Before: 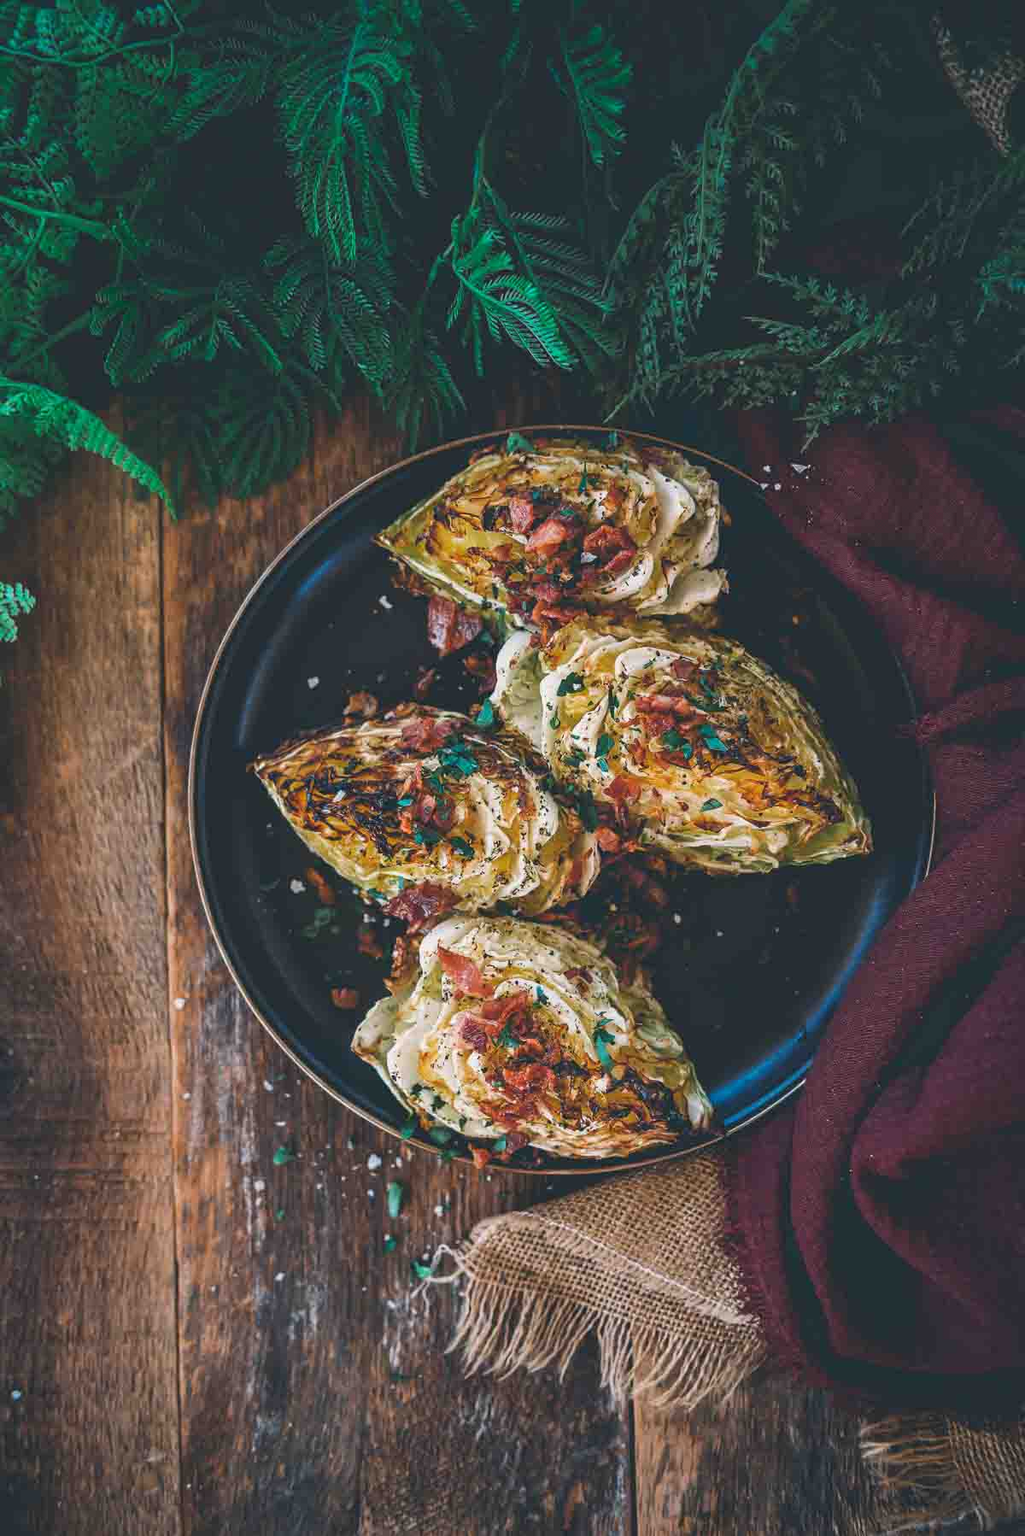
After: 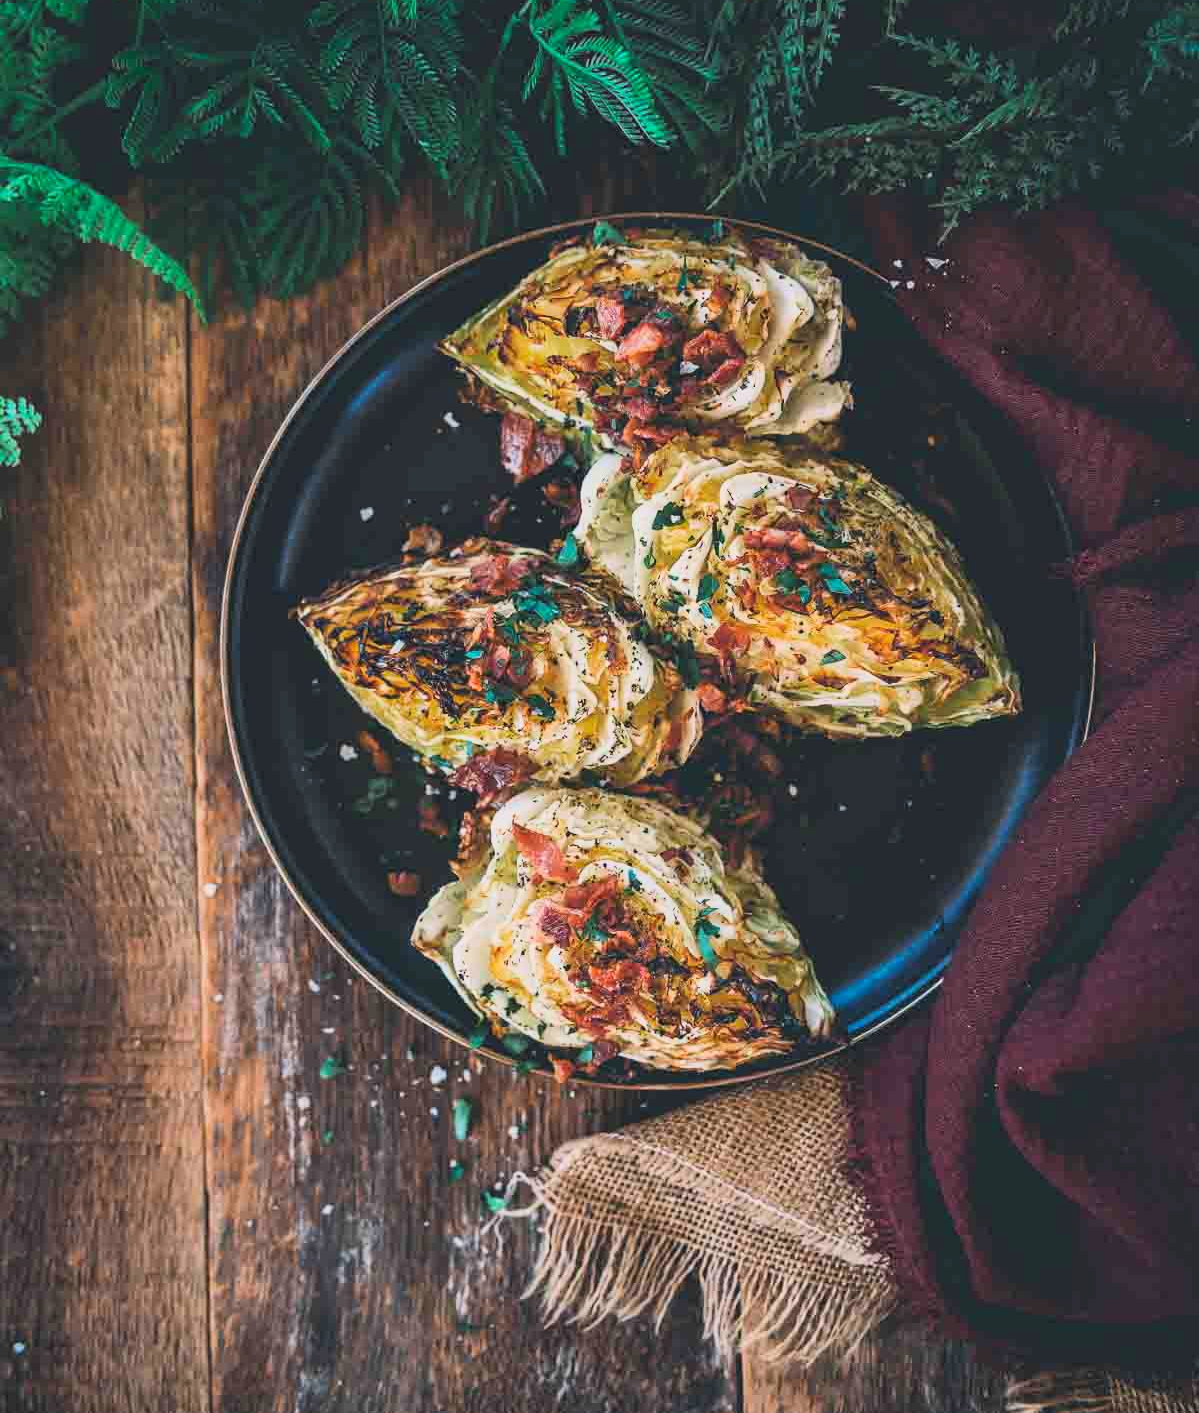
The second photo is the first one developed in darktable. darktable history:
tone curve: curves: ch0 [(0, 0.022) (0.114, 0.096) (0.282, 0.299) (0.456, 0.51) (0.613, 0.693) (0.786, 0.843) (0.999, 0.949)]; ch1 [(0, 0) (0.384, 0.365) (0.463, 0.447) (0.486, 0.474) (0.503, 0.5) (0.535, 0.522) (0.555, 0.546) (0.593, 0.599) (0.755, 0.793) (1, 1)]; ch2 [(0, 0) (0.369, 0.375) (0.449, 0.434) (0.501, 0.5) (0.528, 0.517) (0.561, 0.57) (0.612, 0.631) (0.668, 0.659) (1, 1)], color space Lab, linked channels, preserve colors none
crop and rotate: top 15.875%, bottom 5.534%
